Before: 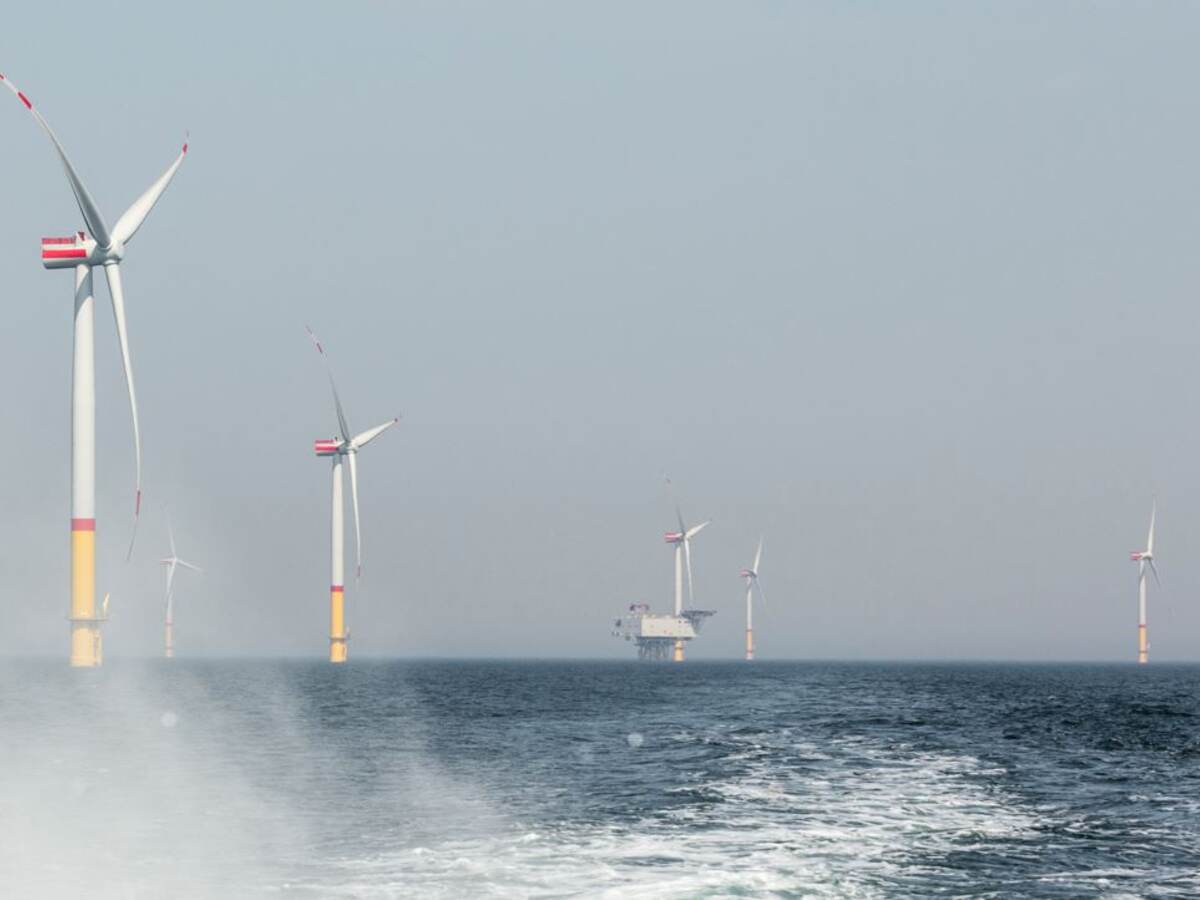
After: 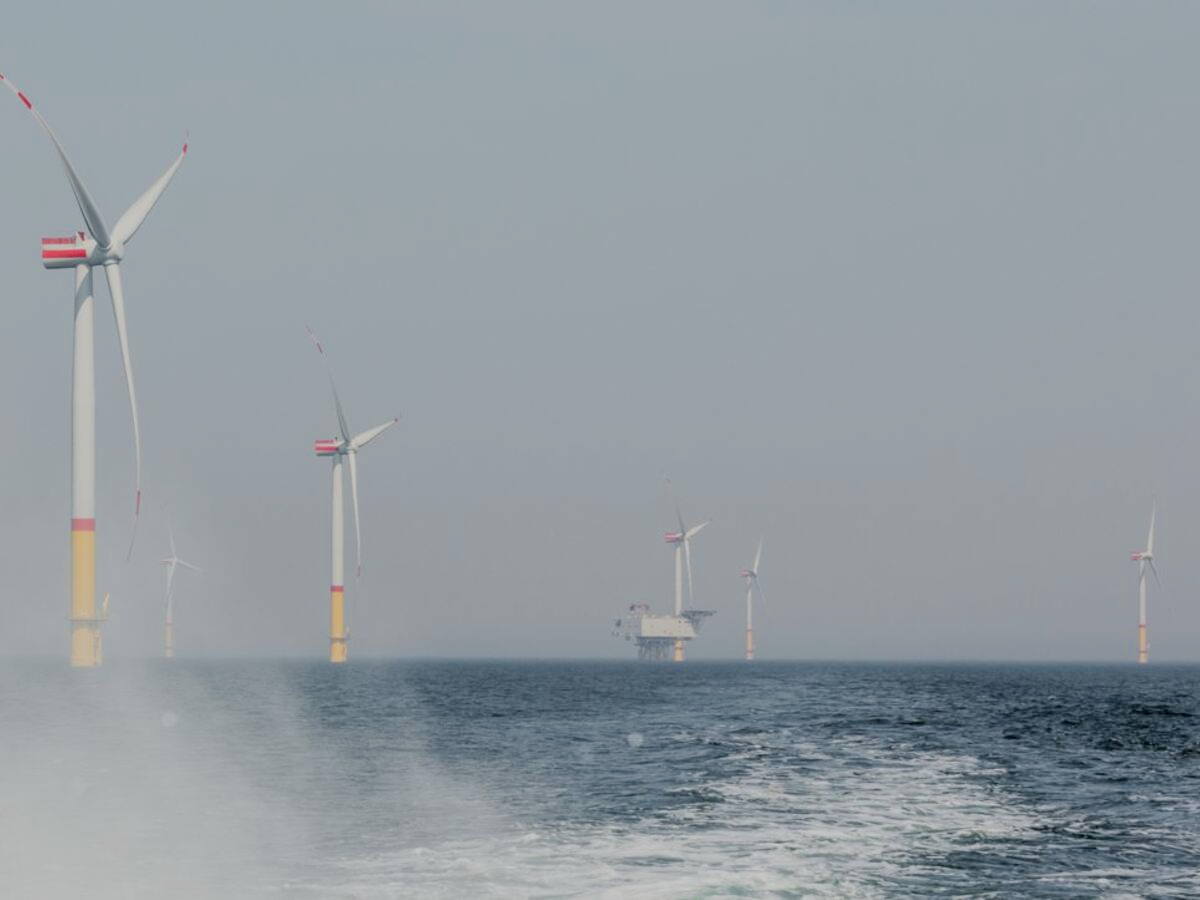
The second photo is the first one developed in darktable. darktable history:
filmic rgb: black relative exposure -6.55 EV, white relative exposure 4.74 EV, hardness 3.11, contrast 0.794, iterations of high-quality reconstruction 0
exposure: exposure -0.002 EV, compensate highlight preservation false
